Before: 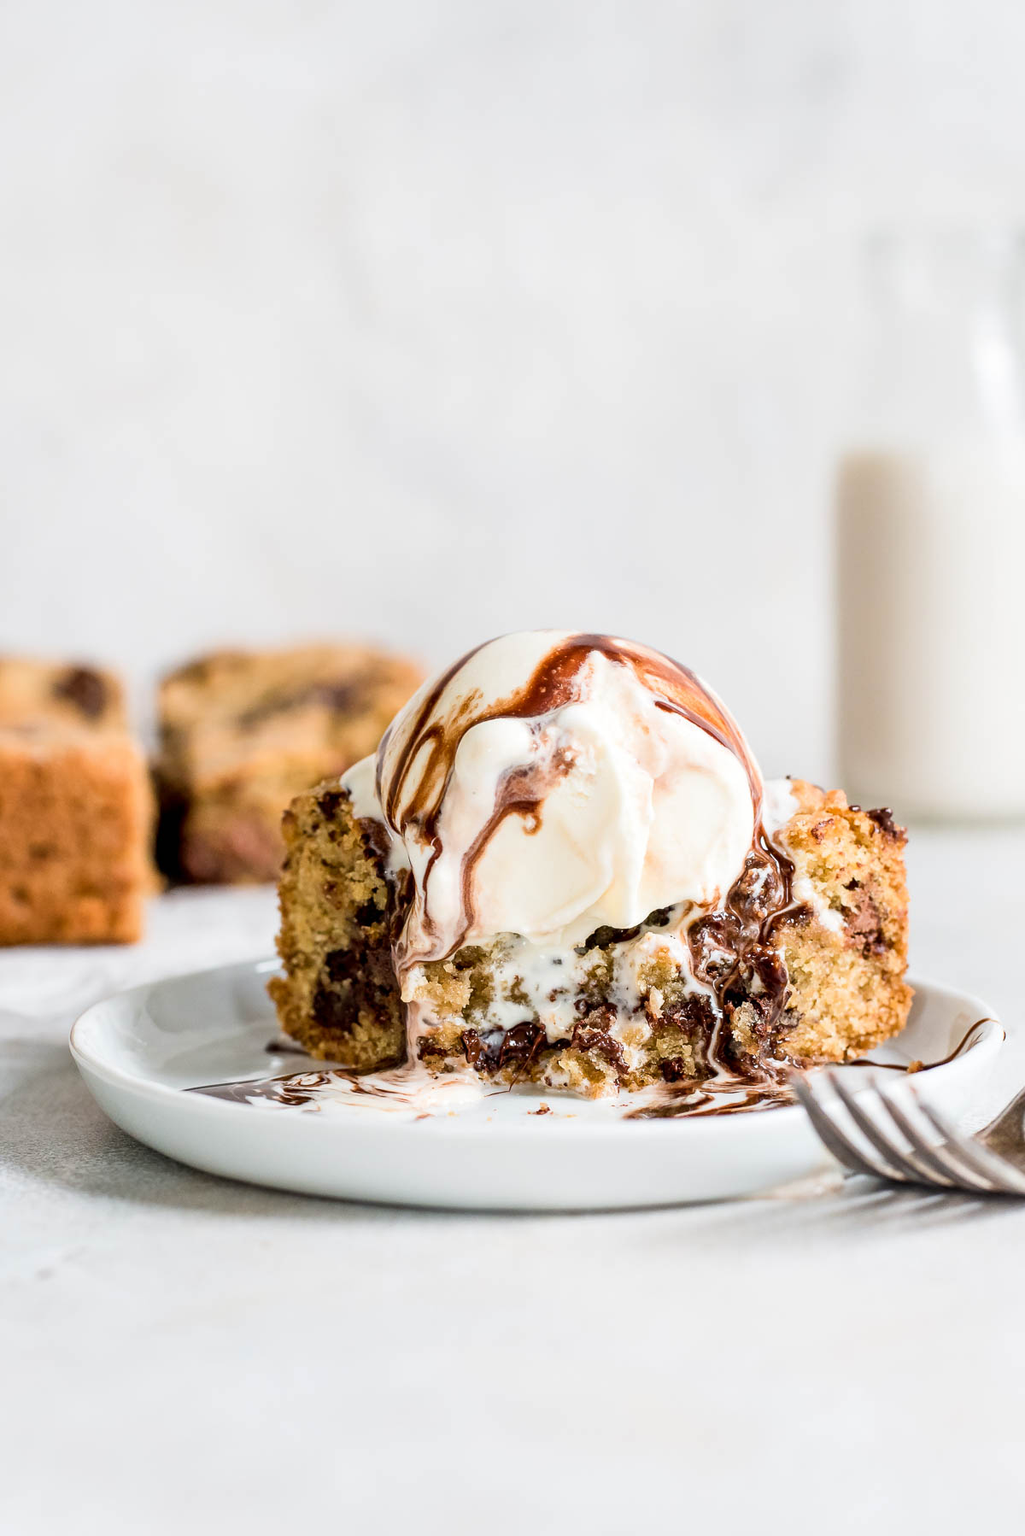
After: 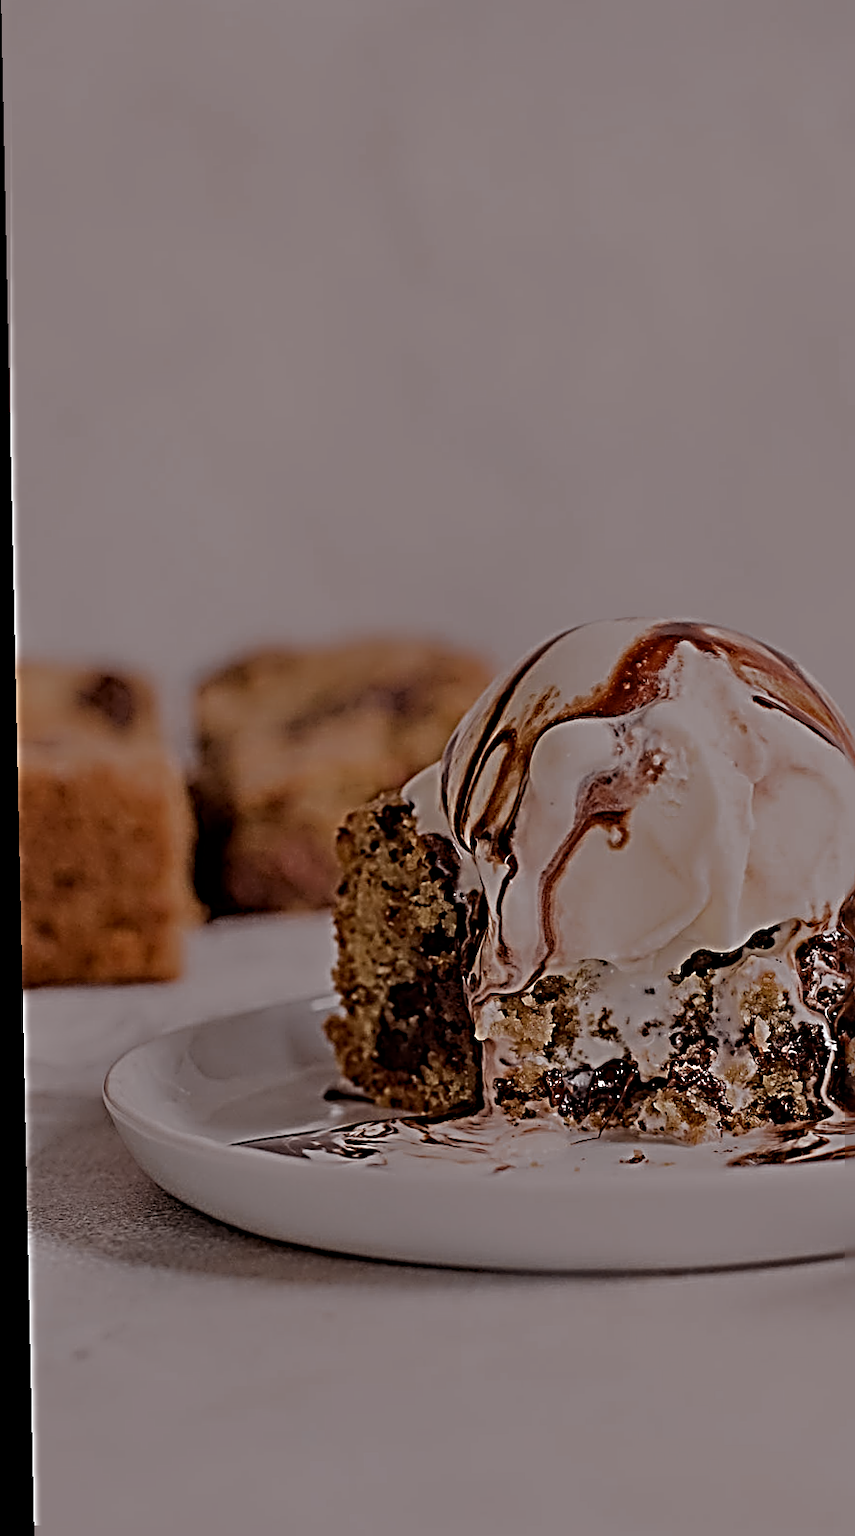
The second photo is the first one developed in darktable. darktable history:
rotate and perspective: rotation -1.24°, automatic cropping off
sharpen: radius 4.001, amount 2
color zones: curves: ch0 [(0, 0.5) (0.125, 0.4) (0.25, 0.5) (0.375, 0.4) (0.5, 0.4) (0.625, 0.35) (0.75, 0.35) (0.875, 0.5)]; ch1 [(0, 0.35) (0.125, 0.45) (0.25, 0.35) (0.375, 0.35) (0.5, 0.35) (0.625, 0.35) (0.75, 0.45) (0.875, 0.35)]; ch2 [(0, 0.6) (0.125, 0.5) (0.25, 0.5) (0.375, 0.6) (0.5, 0.6) (0.625, 0.5) (0.75, 0.5) (0.875, 0.5)]
rgb levels: mode RGB, independent channels, levels [[0, 0.474, 1], [0, 0.5, 1], [0, 0.5, 1]]
tone equalizer: -8 EV -2 EV, -7 EV -2 EV, -6 EV -2 EV, -5 EV -2 EV, -4 EV -2 EV, -3 EV -2 EV, -2 EV -2 EV, -1 EV -1.63 EV, +0 EV -2 EV
crop: top 5.803%, right 27.864%, bottom 5.804%
